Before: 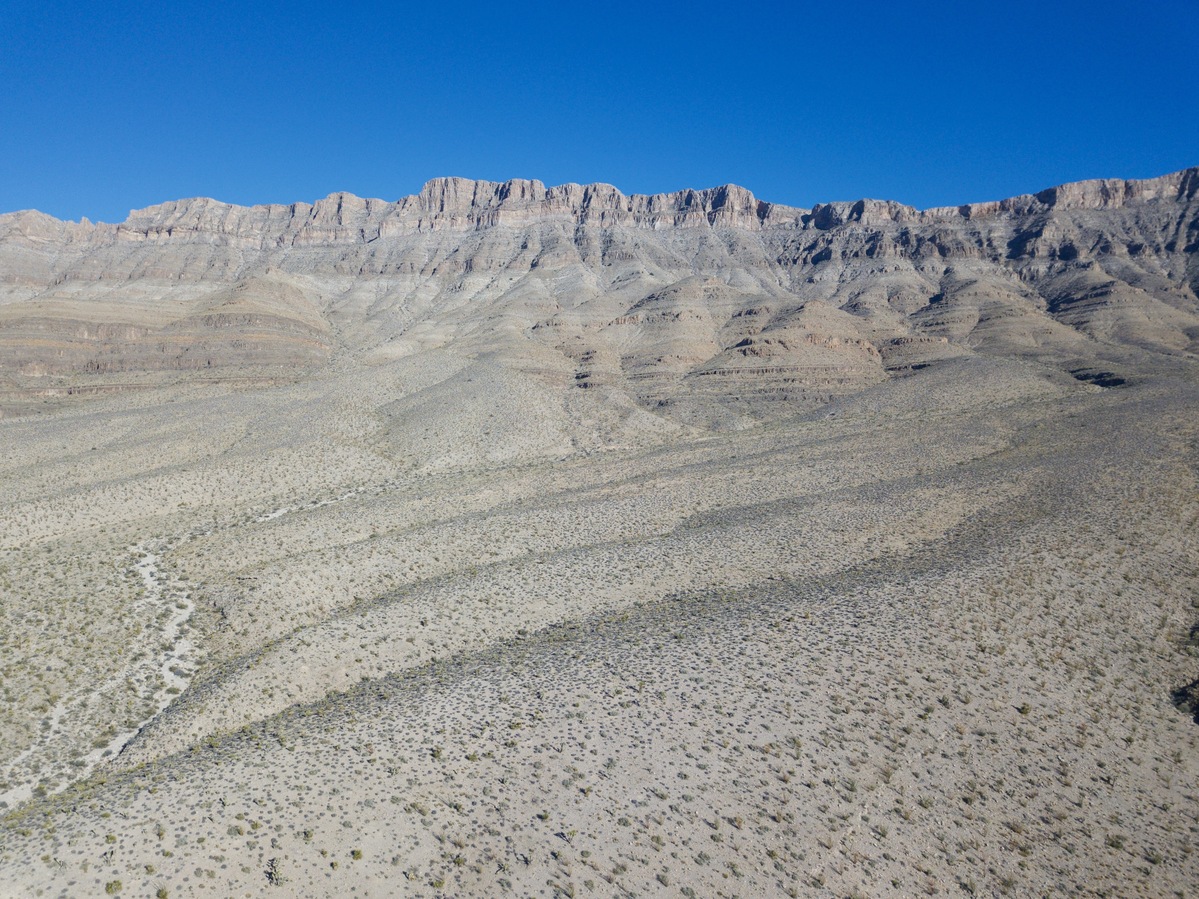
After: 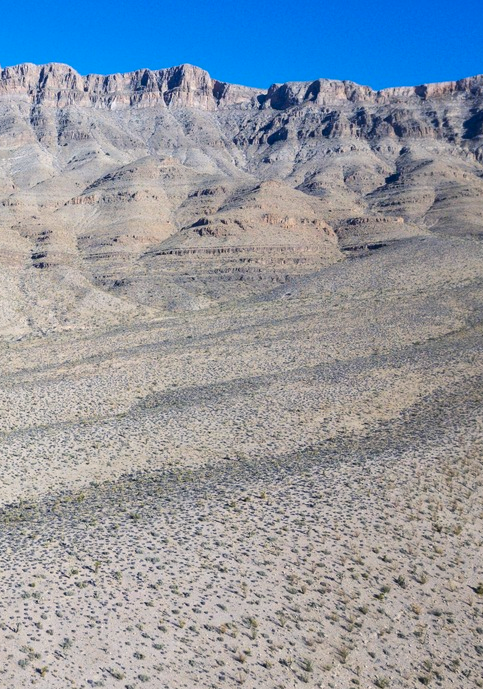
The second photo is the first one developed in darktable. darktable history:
color calibration: gray › normalize channels true, illuminant as shot in camera, x 0.358, y 0.373, temperature 4628.91 K, gamut compression 0.028
color balance rgb: highlights gain › chroma 2.975%, highlights gain › hue 77.12°, perceptual saturation grading › global saturation 25.509%, global vibrance 9.211%
tone equalizer: -8 EV -0.381 EV, -7 EV -0.391 EV, -6 EV -0.309 EV, -5 EV -0.249 EV, -3 EV 0.211 EV, -2 EV 0.355 EV, -1 EV 0.363 EV, +0 EV 0.426 EV, edges refinement/feathering 500, mask exposure compensation -1.57 EV, preserve details no
crop: left 45.435%, top 13.399%, right 14.228%, bottom 9.949%
